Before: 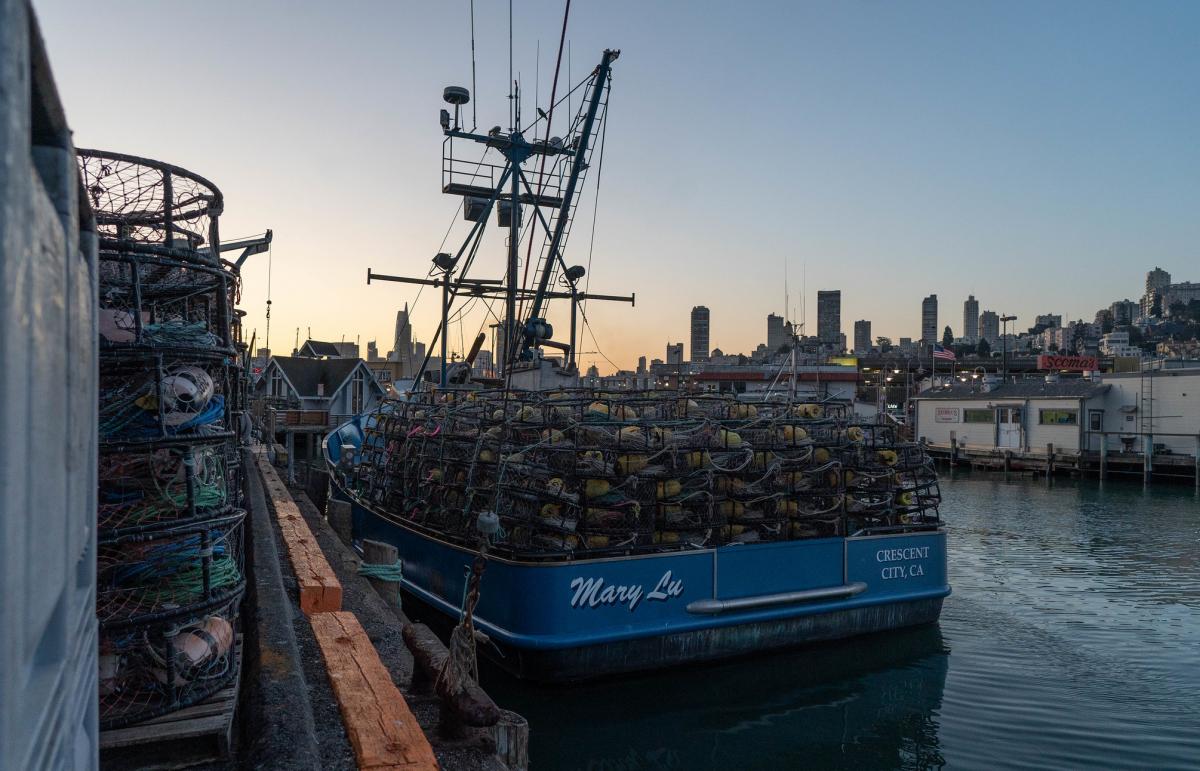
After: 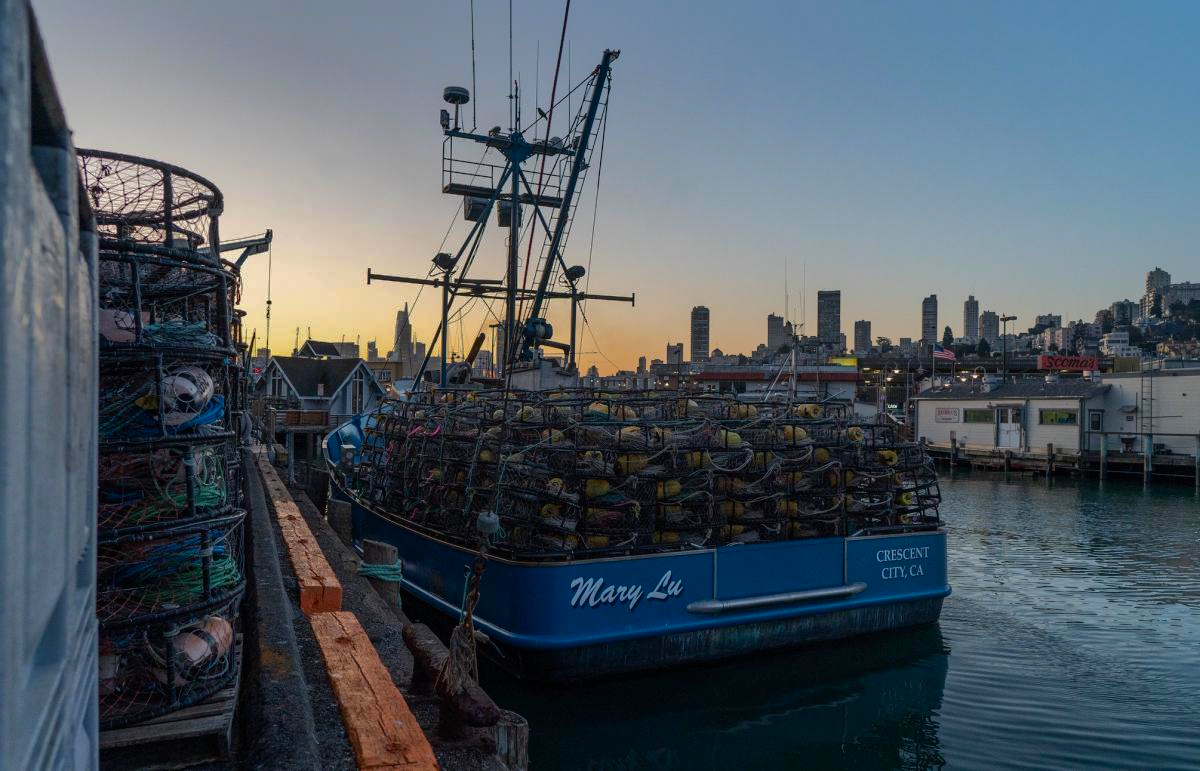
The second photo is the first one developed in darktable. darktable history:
contrast brightness saturation: contrast 0.08, saturation 0.2
shadows and highlights: shadows -19.91, highlights -73.15
